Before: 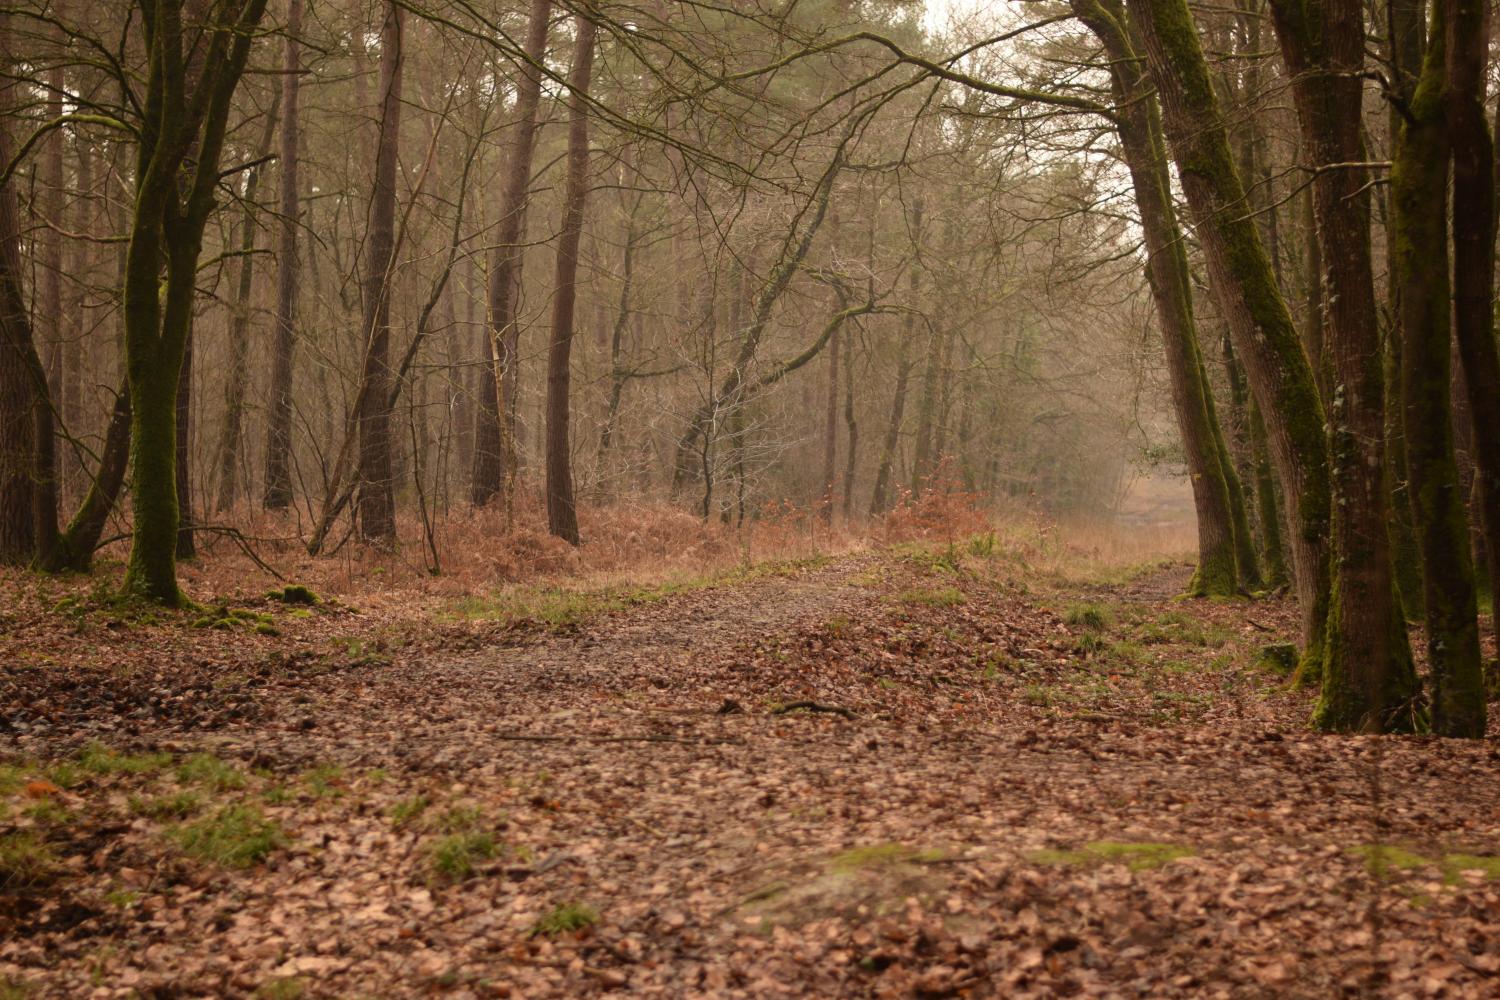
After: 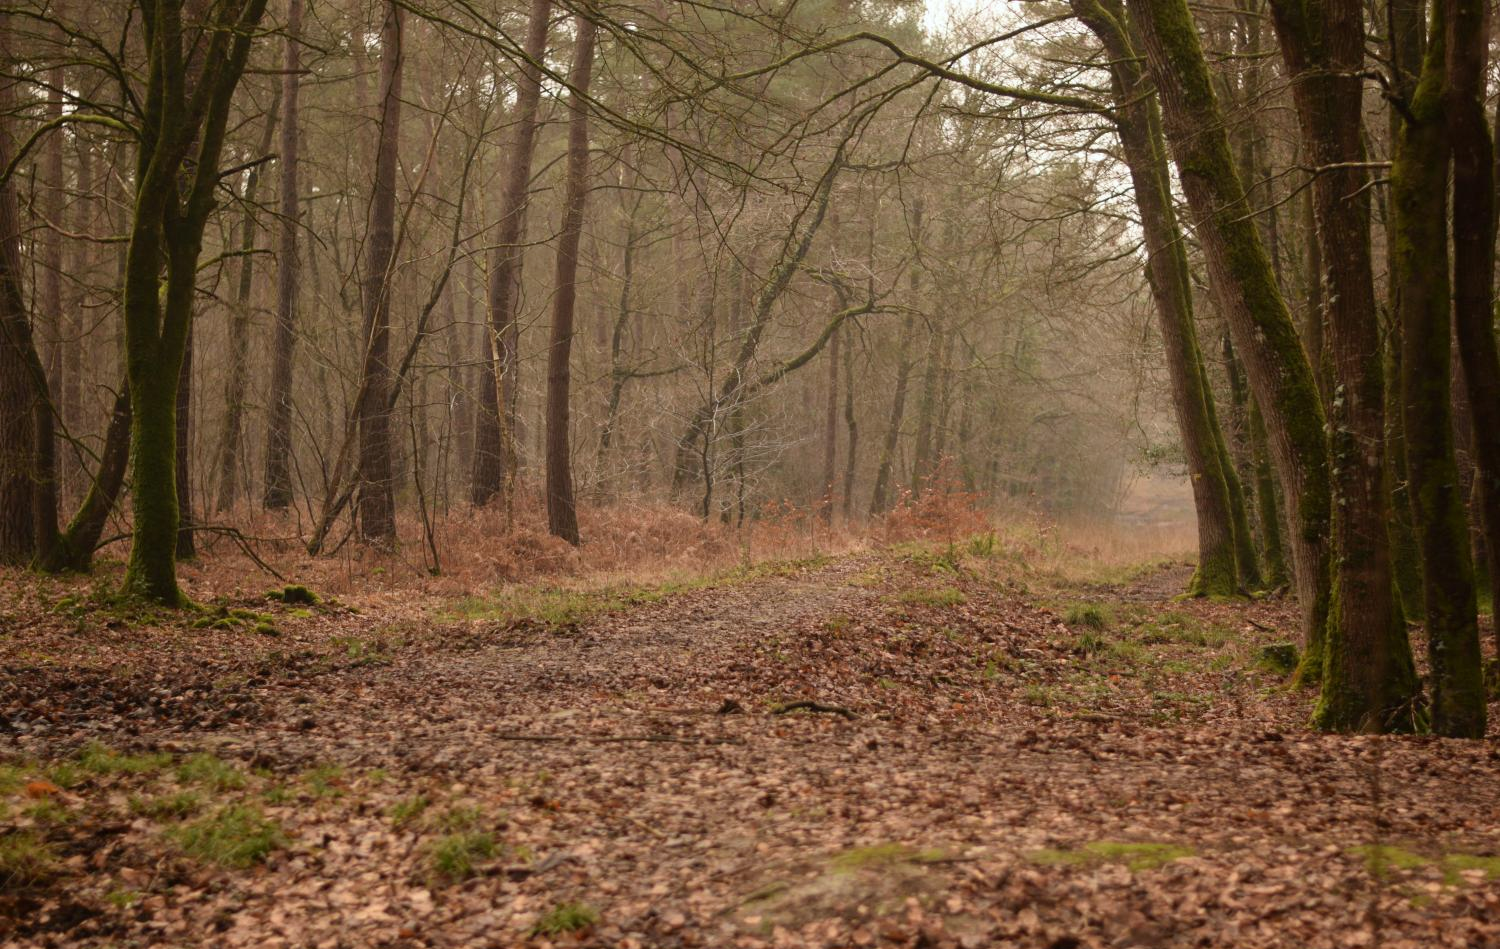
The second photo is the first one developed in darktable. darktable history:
white balance: red 0.982, blue 1.018
crop and rotate: top 0%, bottom 5.097%
